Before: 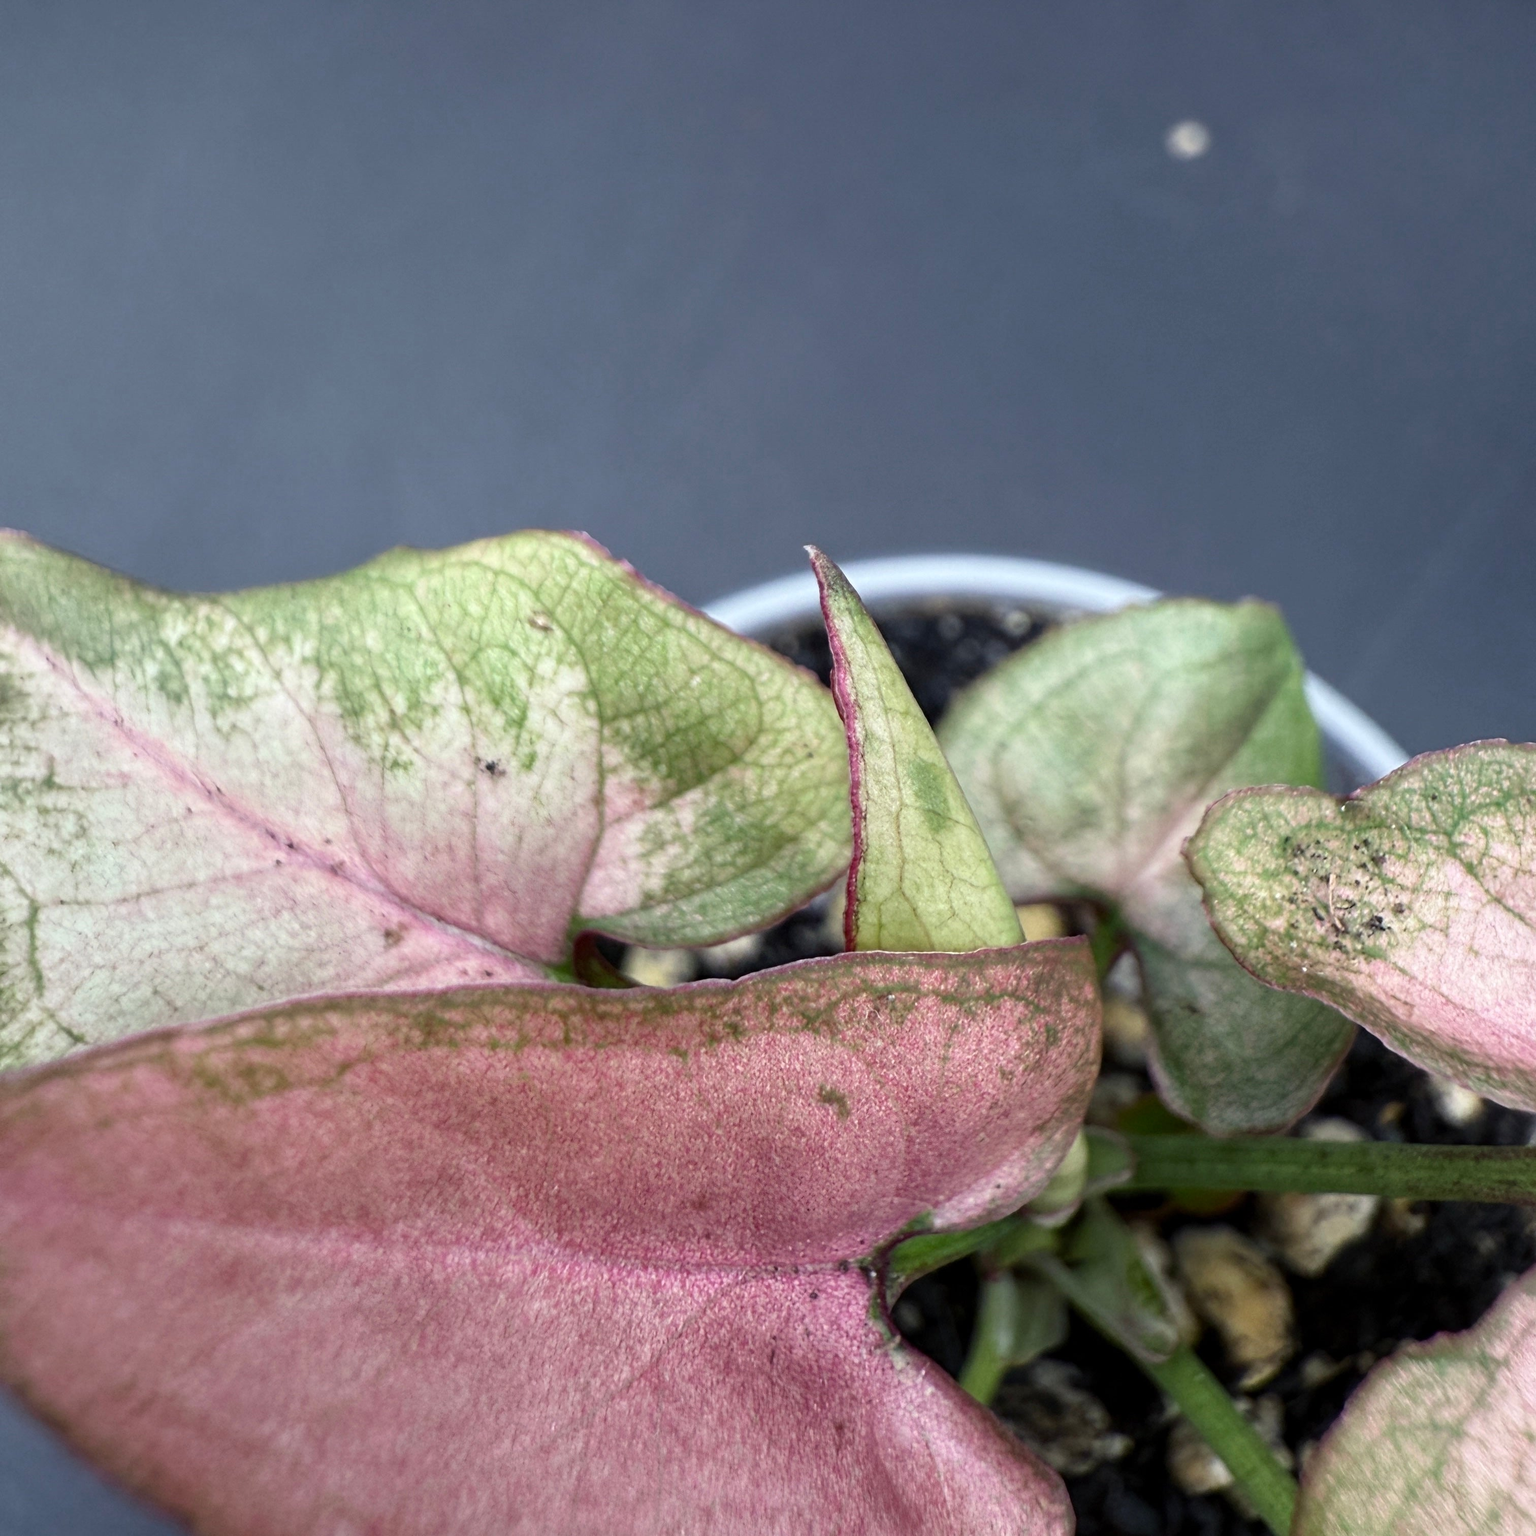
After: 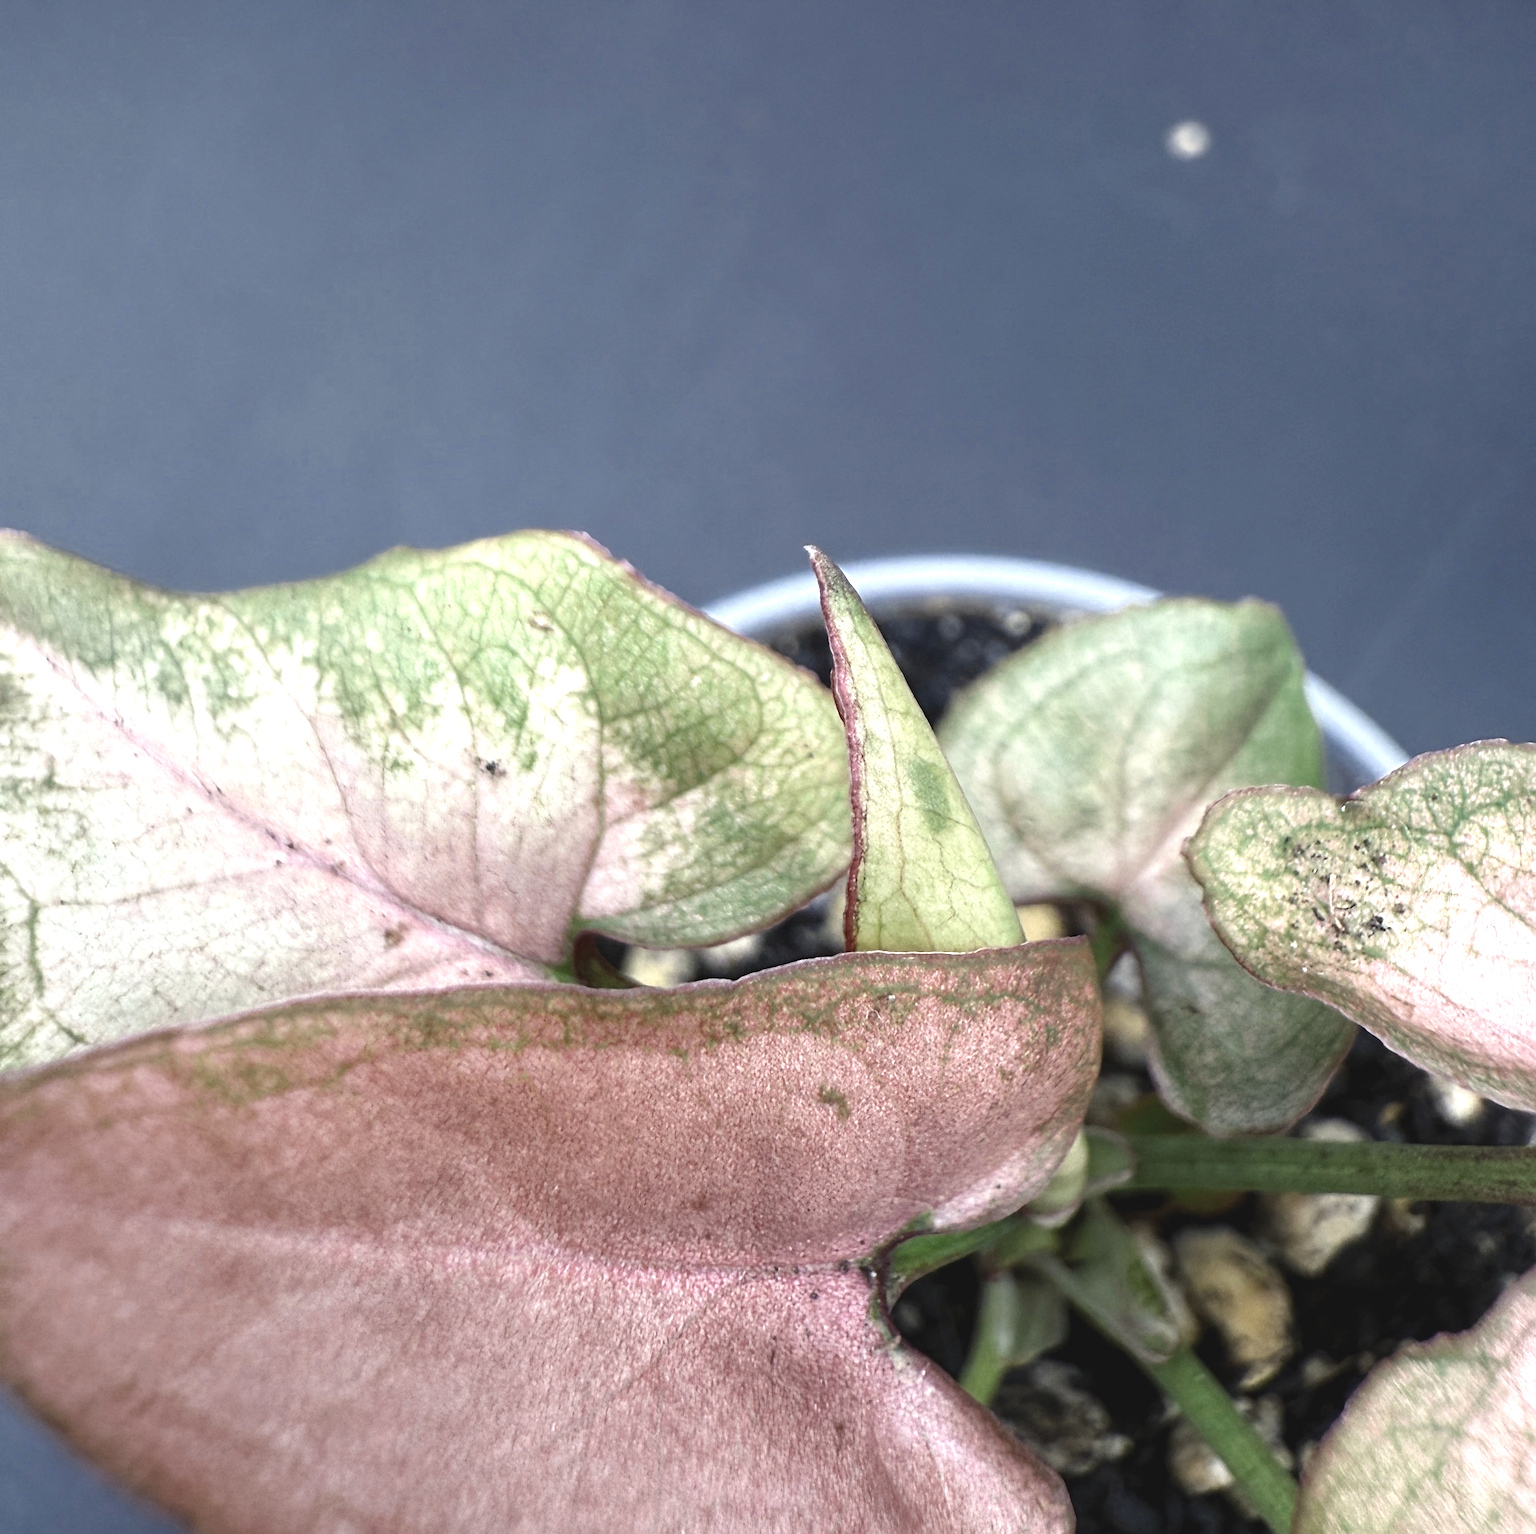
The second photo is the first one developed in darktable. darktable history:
crop: bottom 0.071%
exposure: black level correction -0.005, exposure 0.622 EV, compensate highlight preservation false
shadows and highlights: radius 331.84, shadows 53.55, highlights -100, compress 94.63%, highlights color adjustment 73.23%, soften with gaussian
color zones: curves: ch0 [(0, 0.5) (0.125, 0.4) (0.25, 0.5) (0.375, 0.4) (0.5, 0.4) (0.625, 0.35) (0.75, 0.35) (0.875, 0.5)]; ch1 [(0, 0.35) (0.125, 0.45) (0.25, 0.35) (0.375, 0.35) (0.5, 0.35) (0.625, 0.35) (0.75, 0.45) (0.875, 0.35)]; ch2 [(0, 0.6) (0.125, 0.5) (0.25, 0.5) (0.375, 0.6) (0.5, 0.6) (0.625, 0.5) (0.75, 0.5) (0.875, 0.5)]
color contrast: green-magenta contrast 0.8, blue-yellow contrast 1.1, unbound 0
sharpen: amount 0.2
